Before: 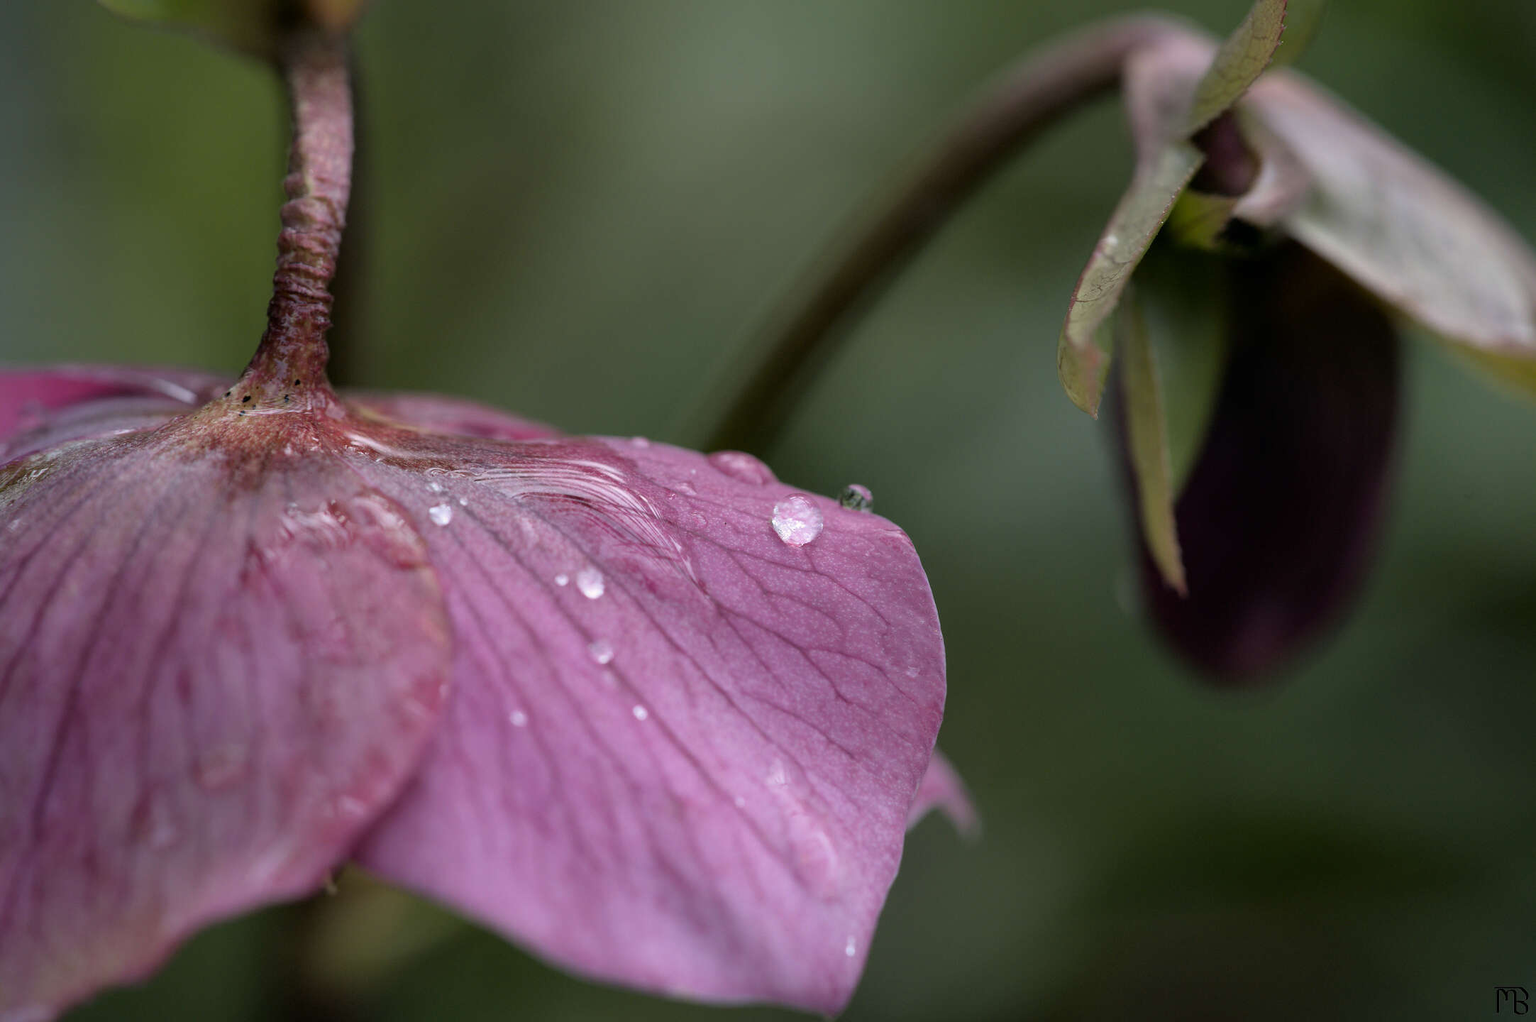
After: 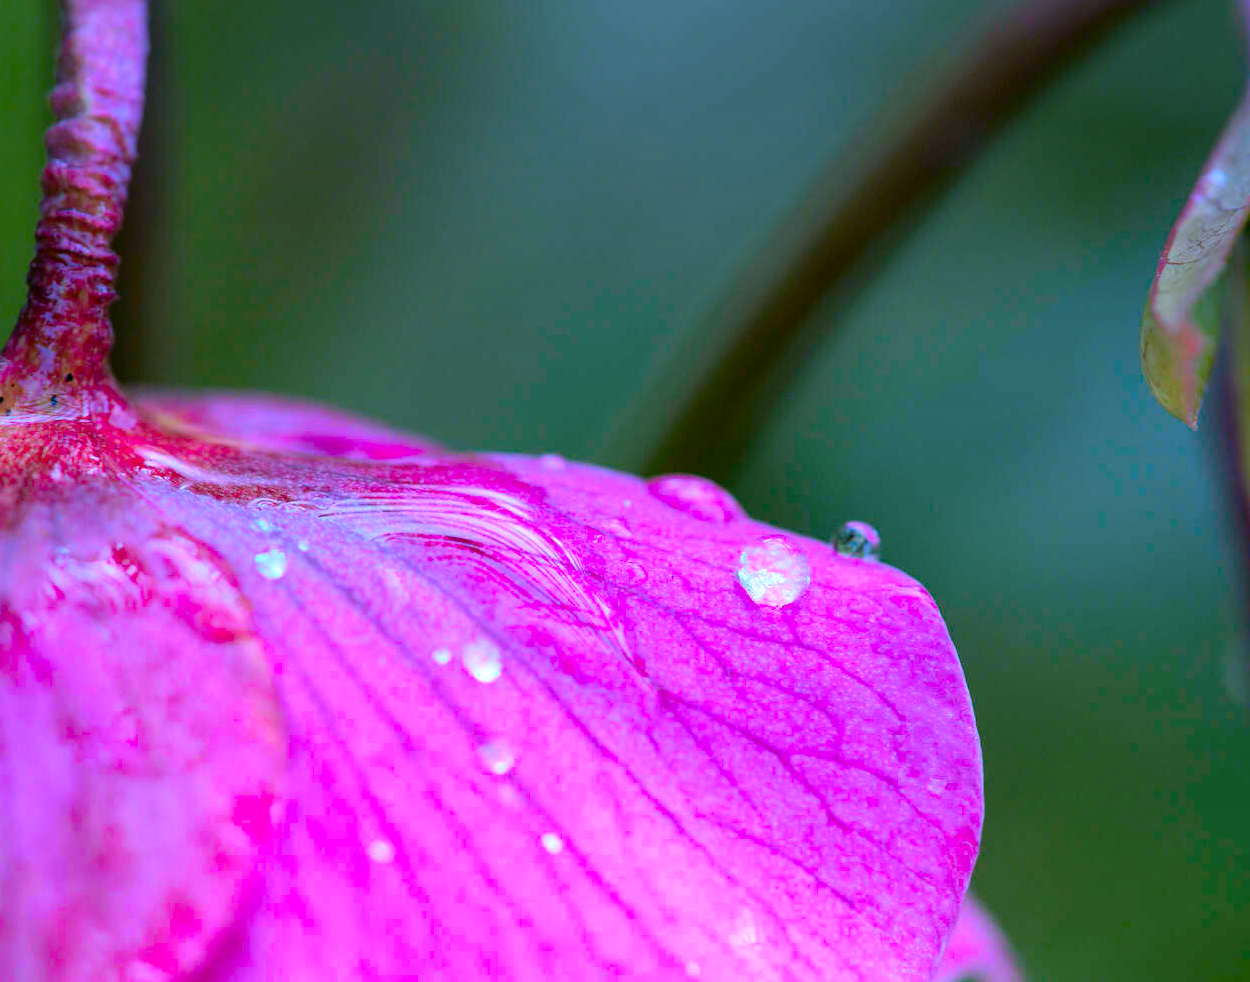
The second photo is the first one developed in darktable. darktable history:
tone equalizer: on, module defaults
crop: left 16.202%, top 11.208%, right 26.045%, bottom 20.557%
contrast brightness saturation: contrast 0.05, brightness 0.06, saturation 0.01
graduated density: hue 238.83°, saturation 50%
color calibration: x 0.37, y 0.382, temperature 4313.32 K
color correction: highlights a* 1.59, highlights b* -1.7, saturation 2.48
exposure: exposure 0.636 EV, compensate highlight preservation false
